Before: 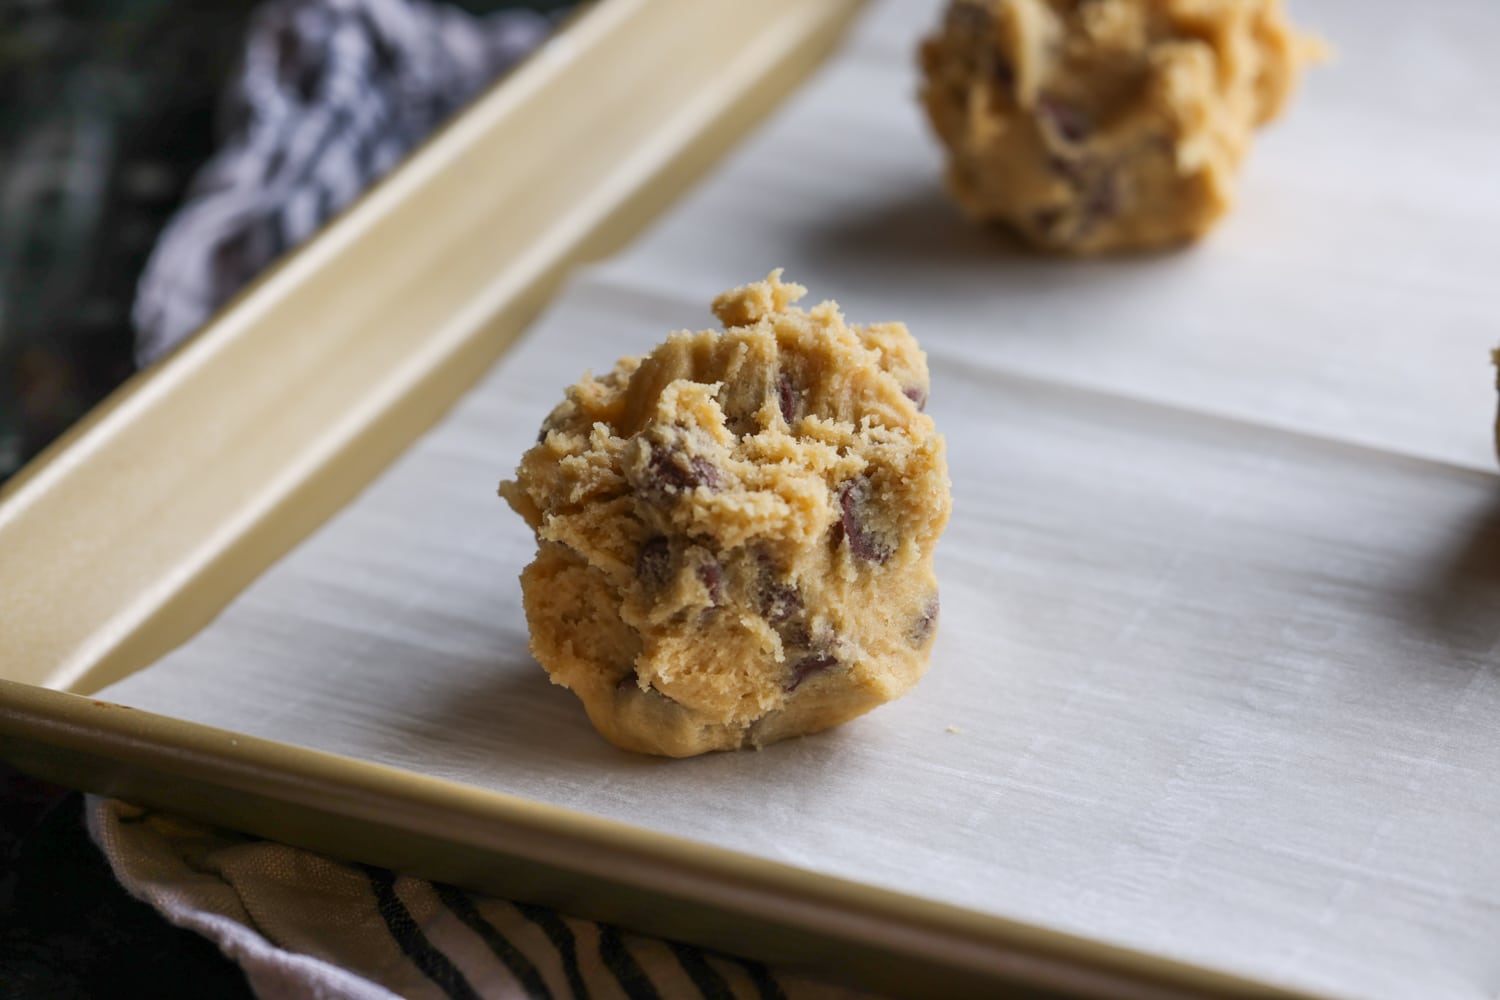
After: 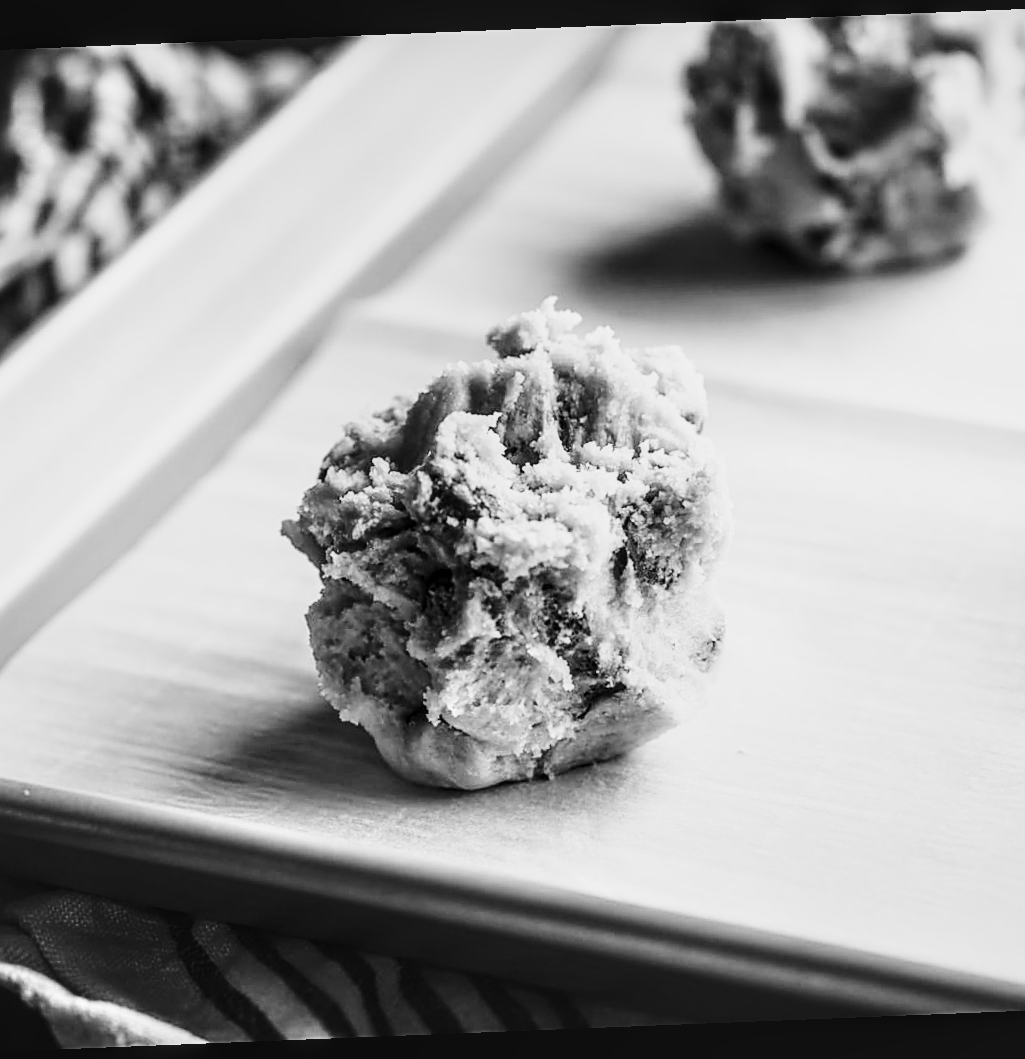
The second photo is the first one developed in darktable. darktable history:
crop: left 15.419%, right 17.914%
base curve: curves: ch0 [(0, 0) (0.028, 0.03) (0.121, 0.232) (0.46, 0.748) (0.859, 0.968) (1, 1)]
contrast brightness saturation: contrast 0.28
monochrome: a -3.63, b -0.465
local contrast: on, module defaults
sharpen: on, module defaults
rotate and perspective: rotation -2.29°, automatic cropping off
